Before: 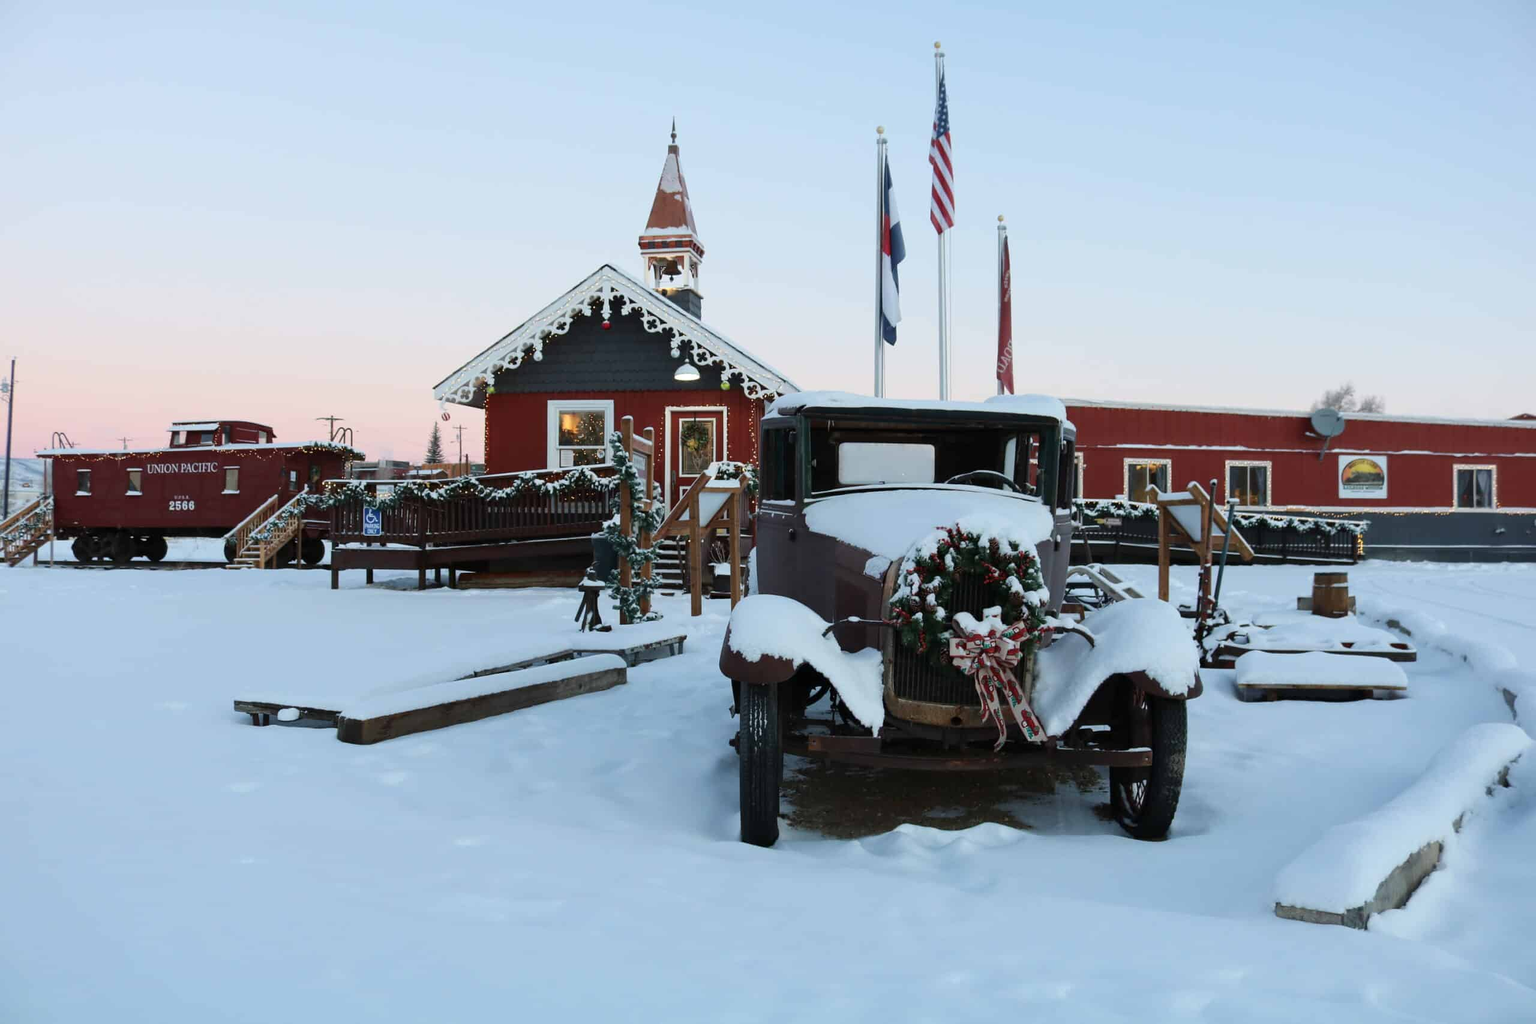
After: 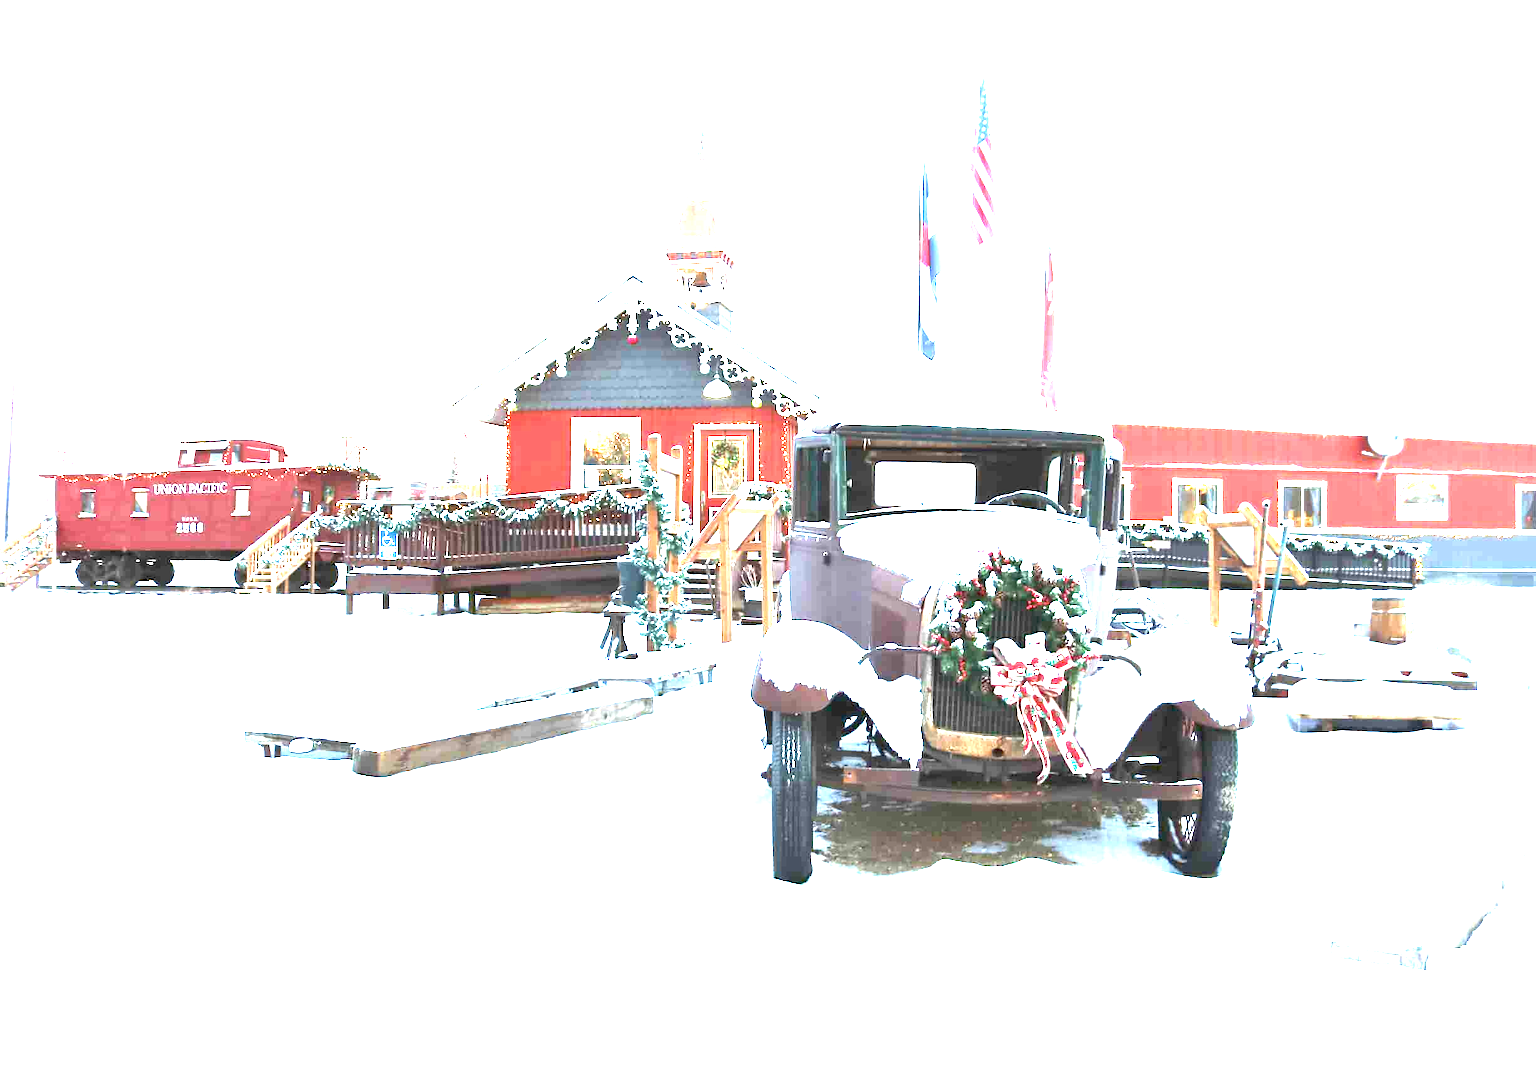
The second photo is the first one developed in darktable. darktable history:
contrast brightness saturation: contrast -0.02, brightness -0.01, saturation 0.03
exposure: black level correction 0, exposure 4 EV, compensate exposure bias true, compensate highlight preservation false
crop: right 4.126%, bottom 0.031%
